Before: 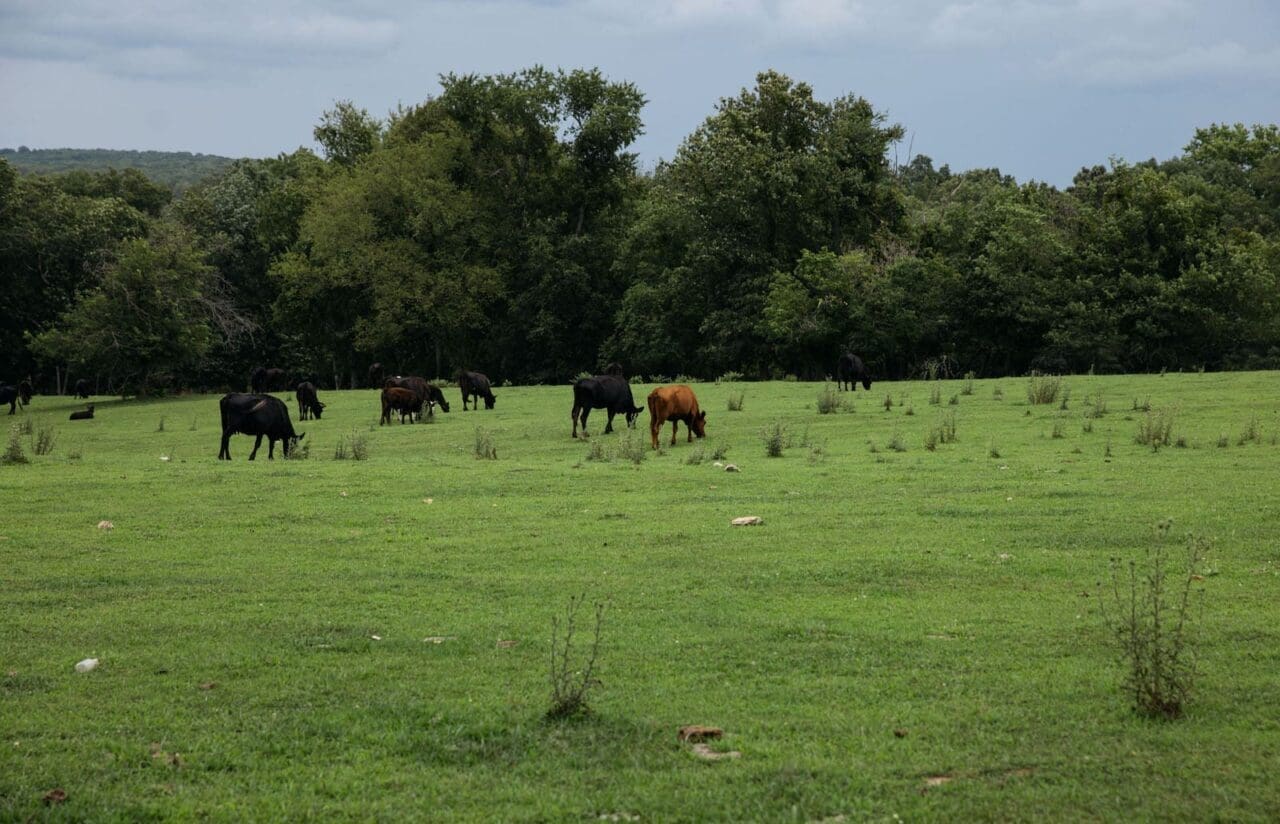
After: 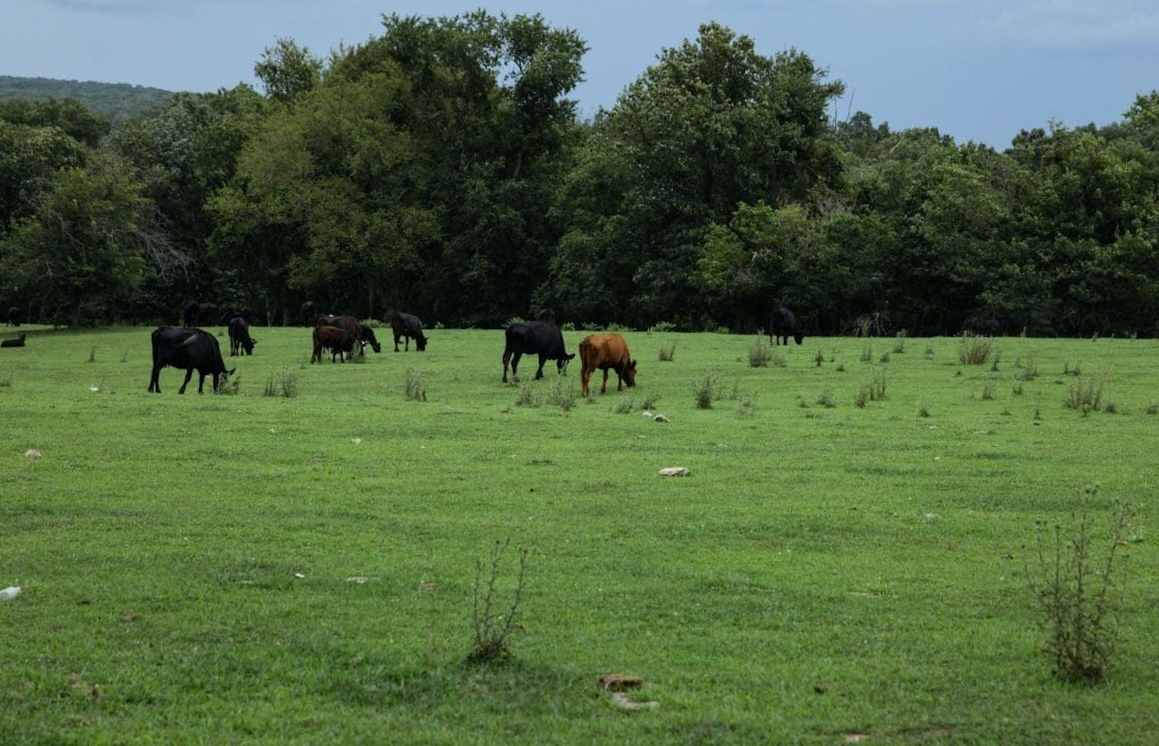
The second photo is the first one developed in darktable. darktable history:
white balance: red 0.925, blue 1.046
crop and rotate: angle -1.96°, left 3.097%, top 4.154%, right 1.586%, bottom 0.529%
